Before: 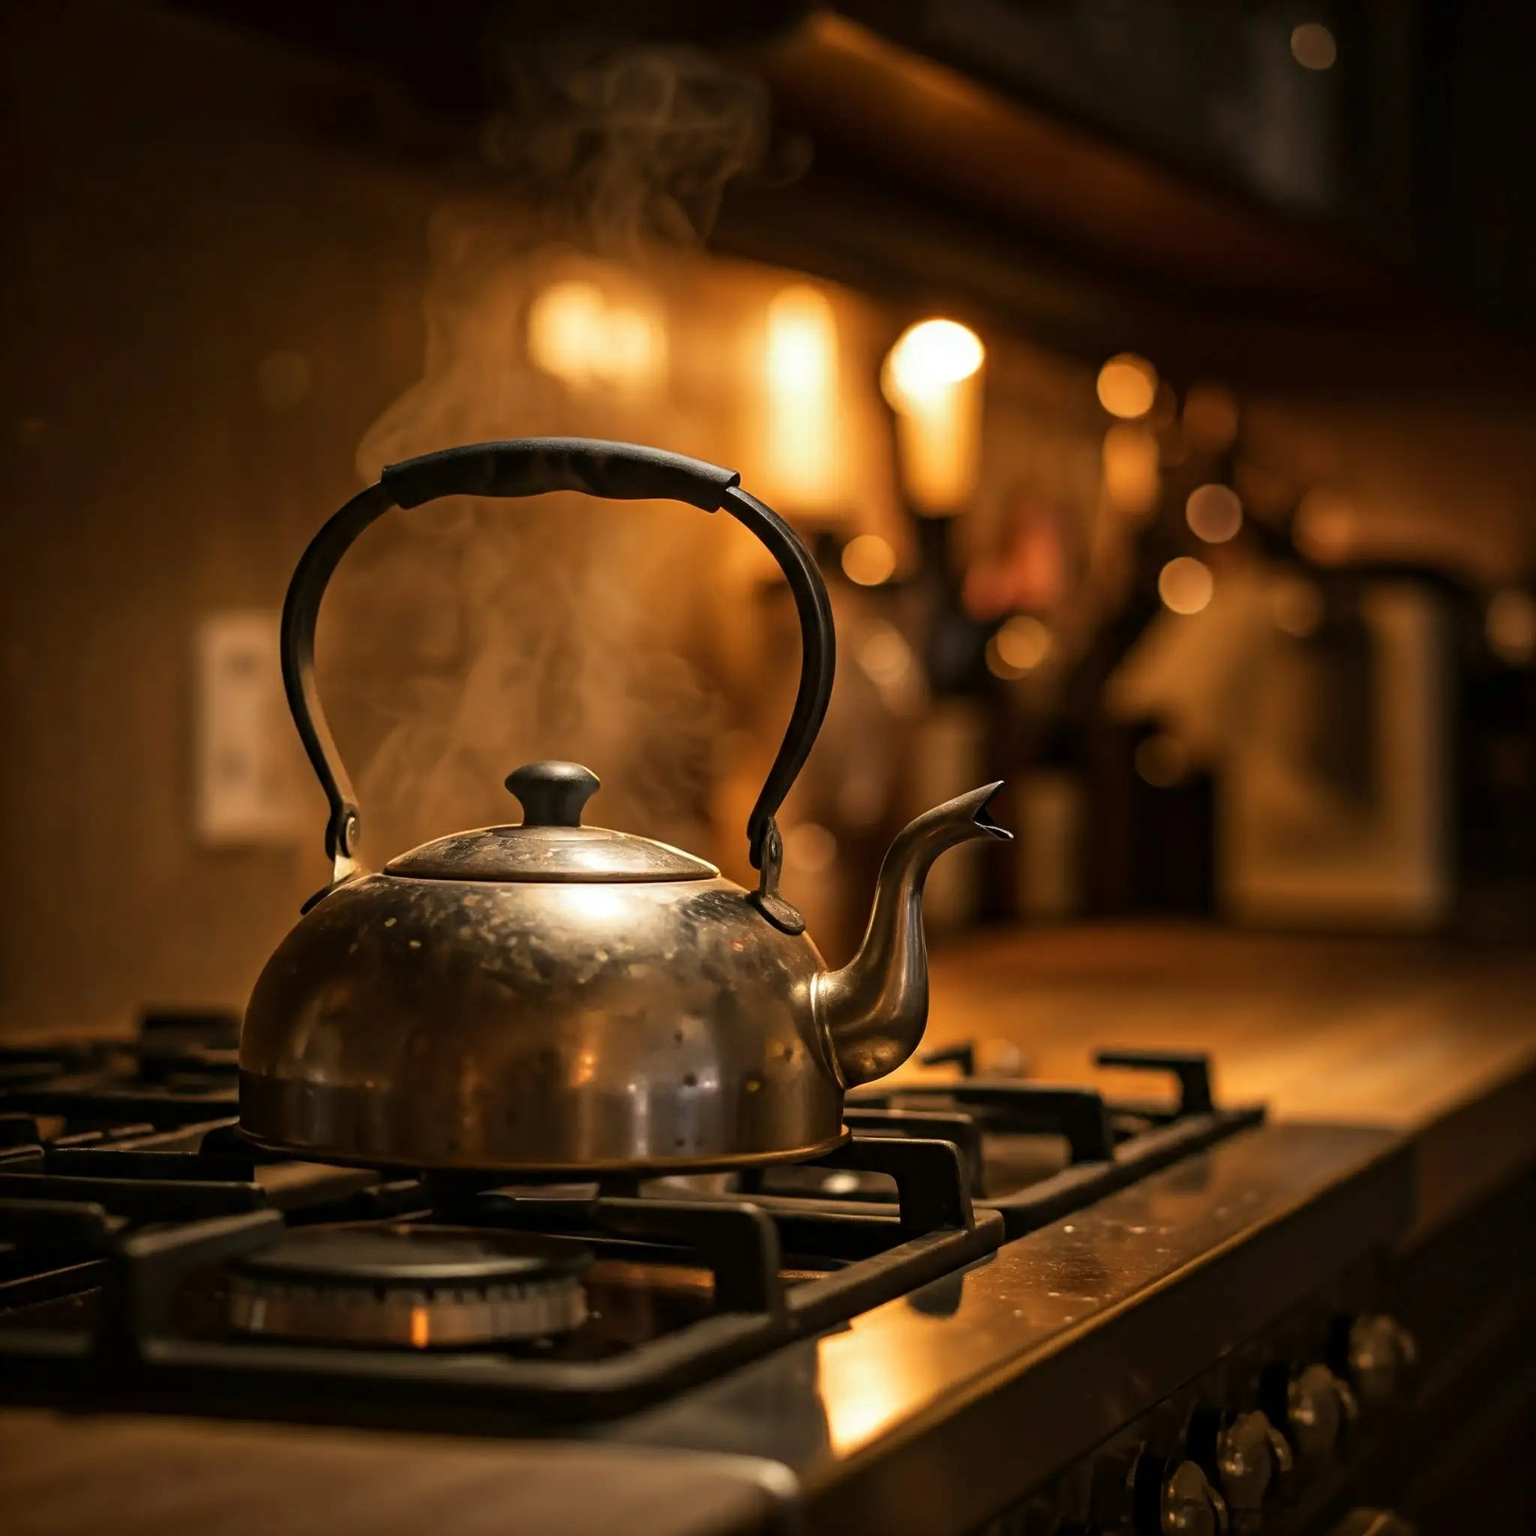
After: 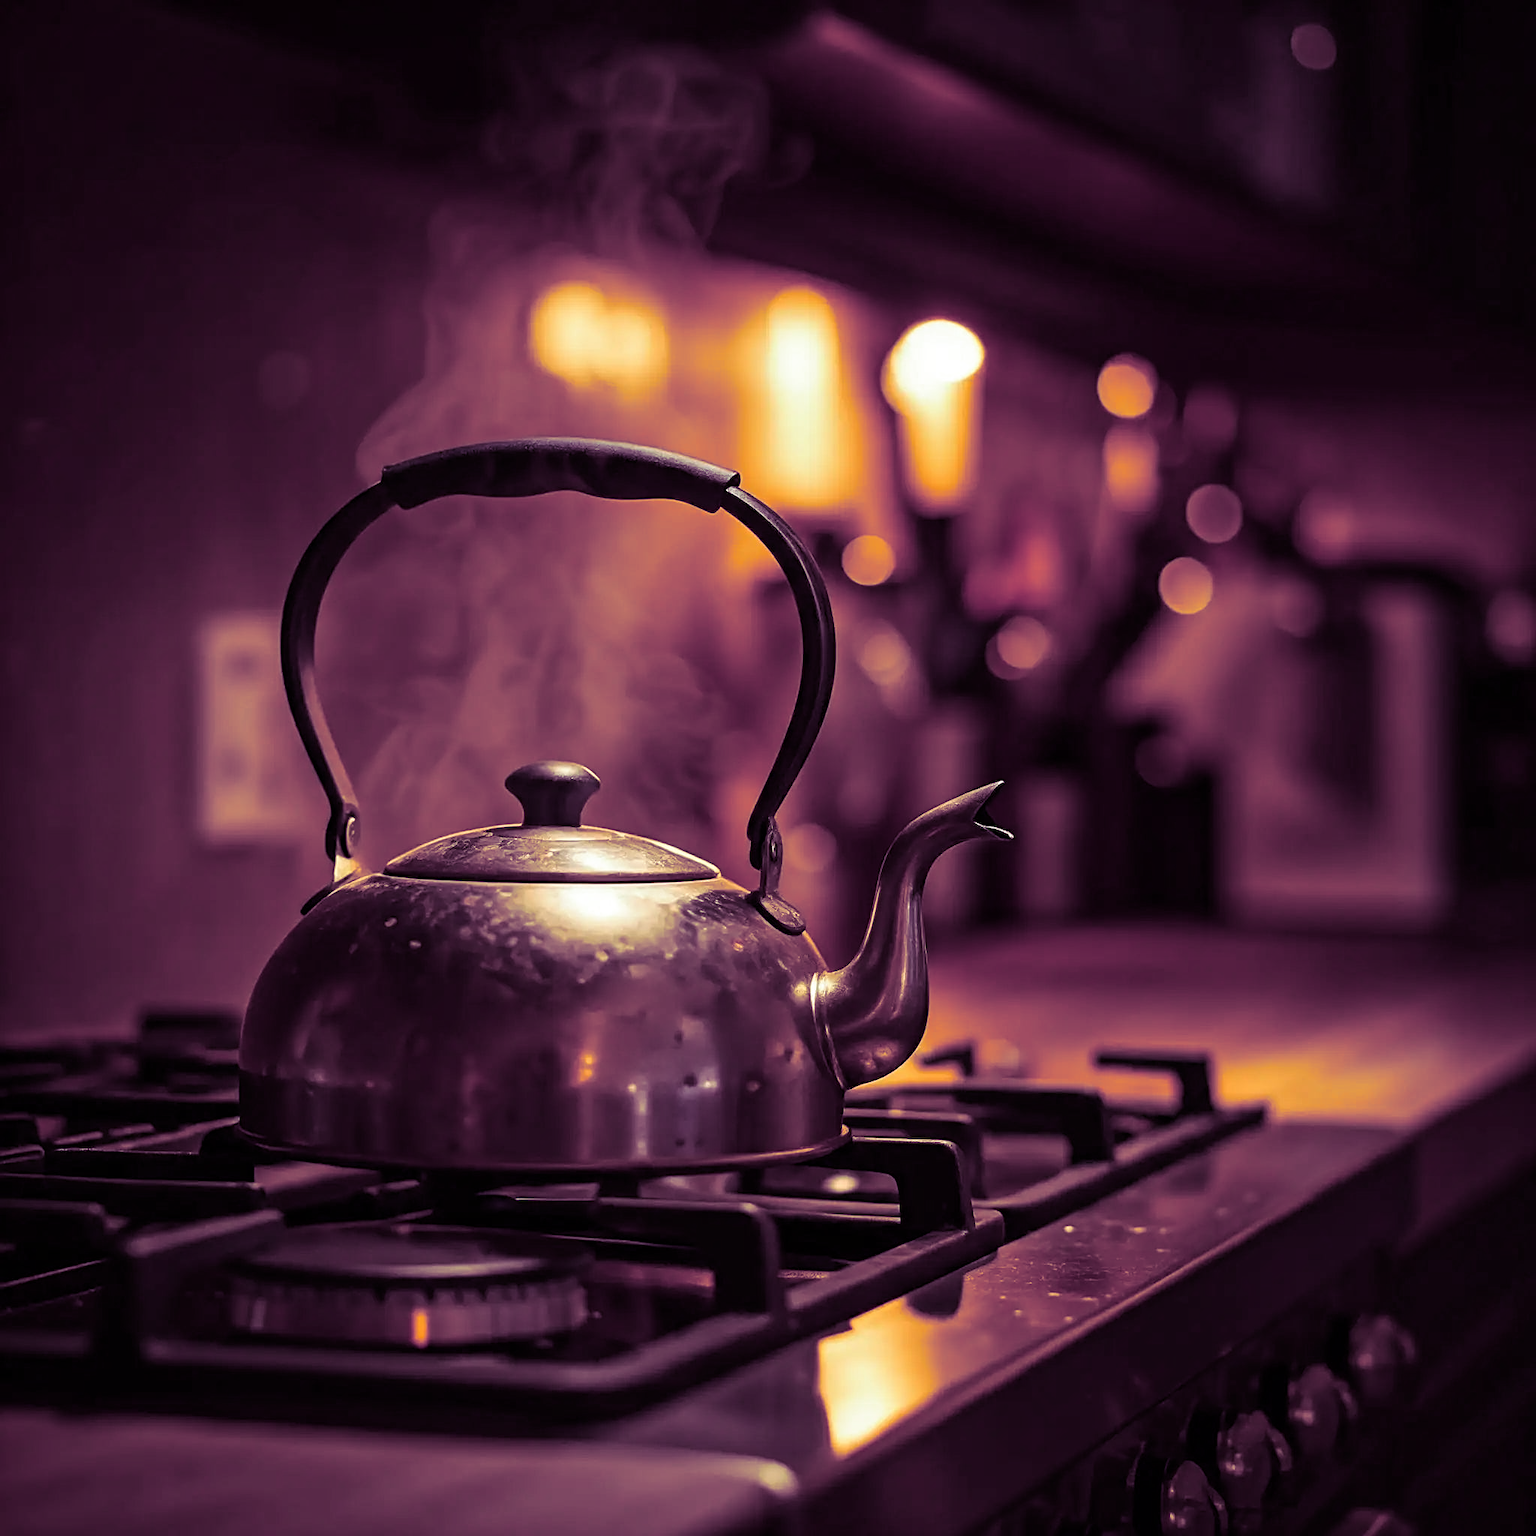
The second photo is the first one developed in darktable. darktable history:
split-toning: shadows › hue 277.2°, shadows › saturation 0.74
sharpen: on, module defaults
